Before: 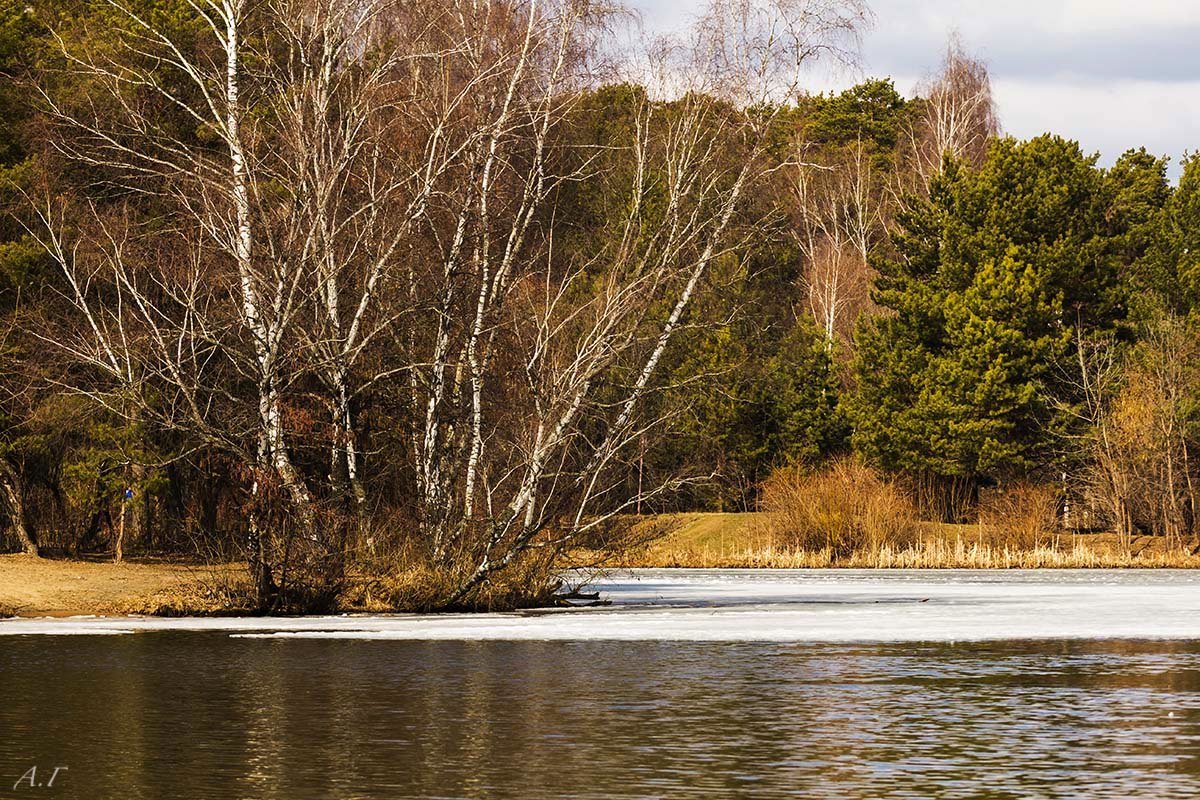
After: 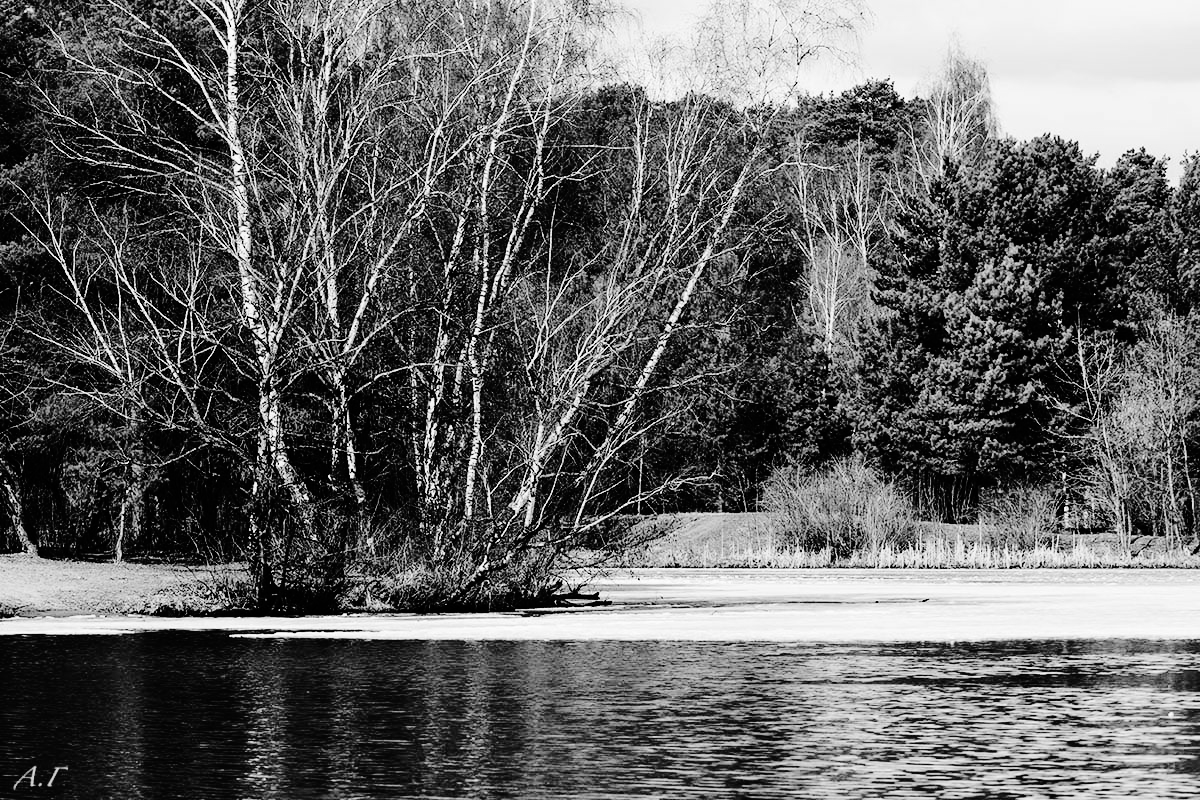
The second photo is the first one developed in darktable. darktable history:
color calibration: output gray [0.267, 0.423, 0.261, 0], x 0.371, y 0.378, temperature 4299.44 K, saturation algorithm version 1 (2020)
base curve: curves: ch0 [(0, 0) (0.036, 0.01) (0.123, 0.254) (0.258, 0.504) (0.507, 0.748) (1, 1)], exposure shift 0.01, preserve colors none
